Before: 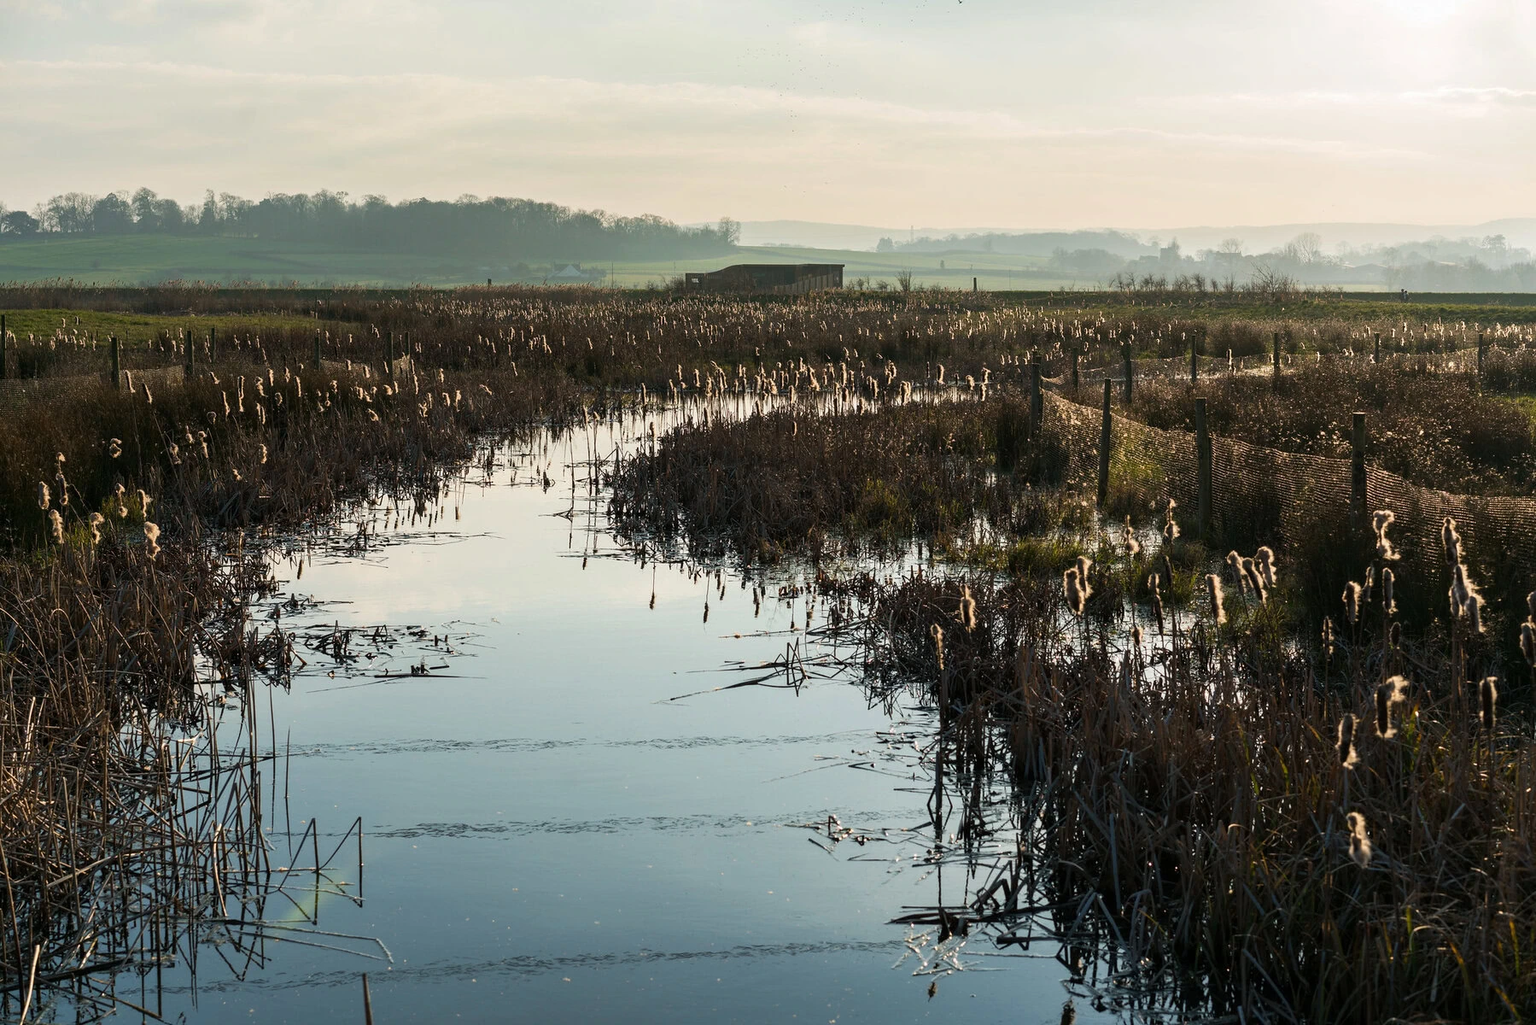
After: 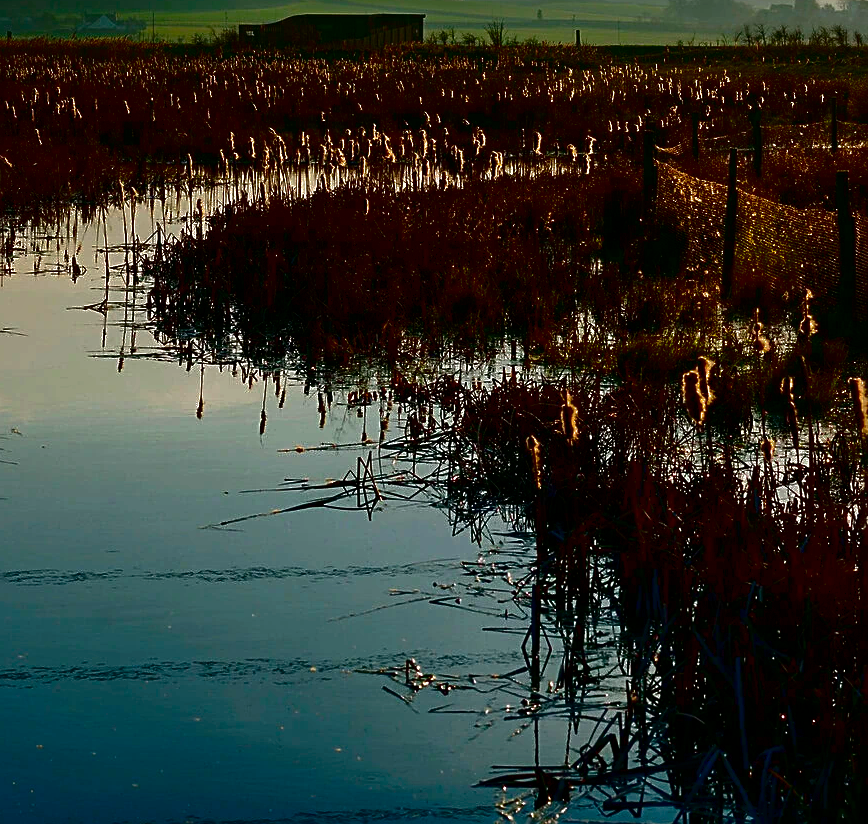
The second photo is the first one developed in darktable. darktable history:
contrast brightness saturation: brightness -1, saturation 1
crop: left 31.379%, top 24.658%, right 20.326%, bottom 6.628%
shadows and highlights: shadows 40, highlights -60
sharpen: on, module defaults
